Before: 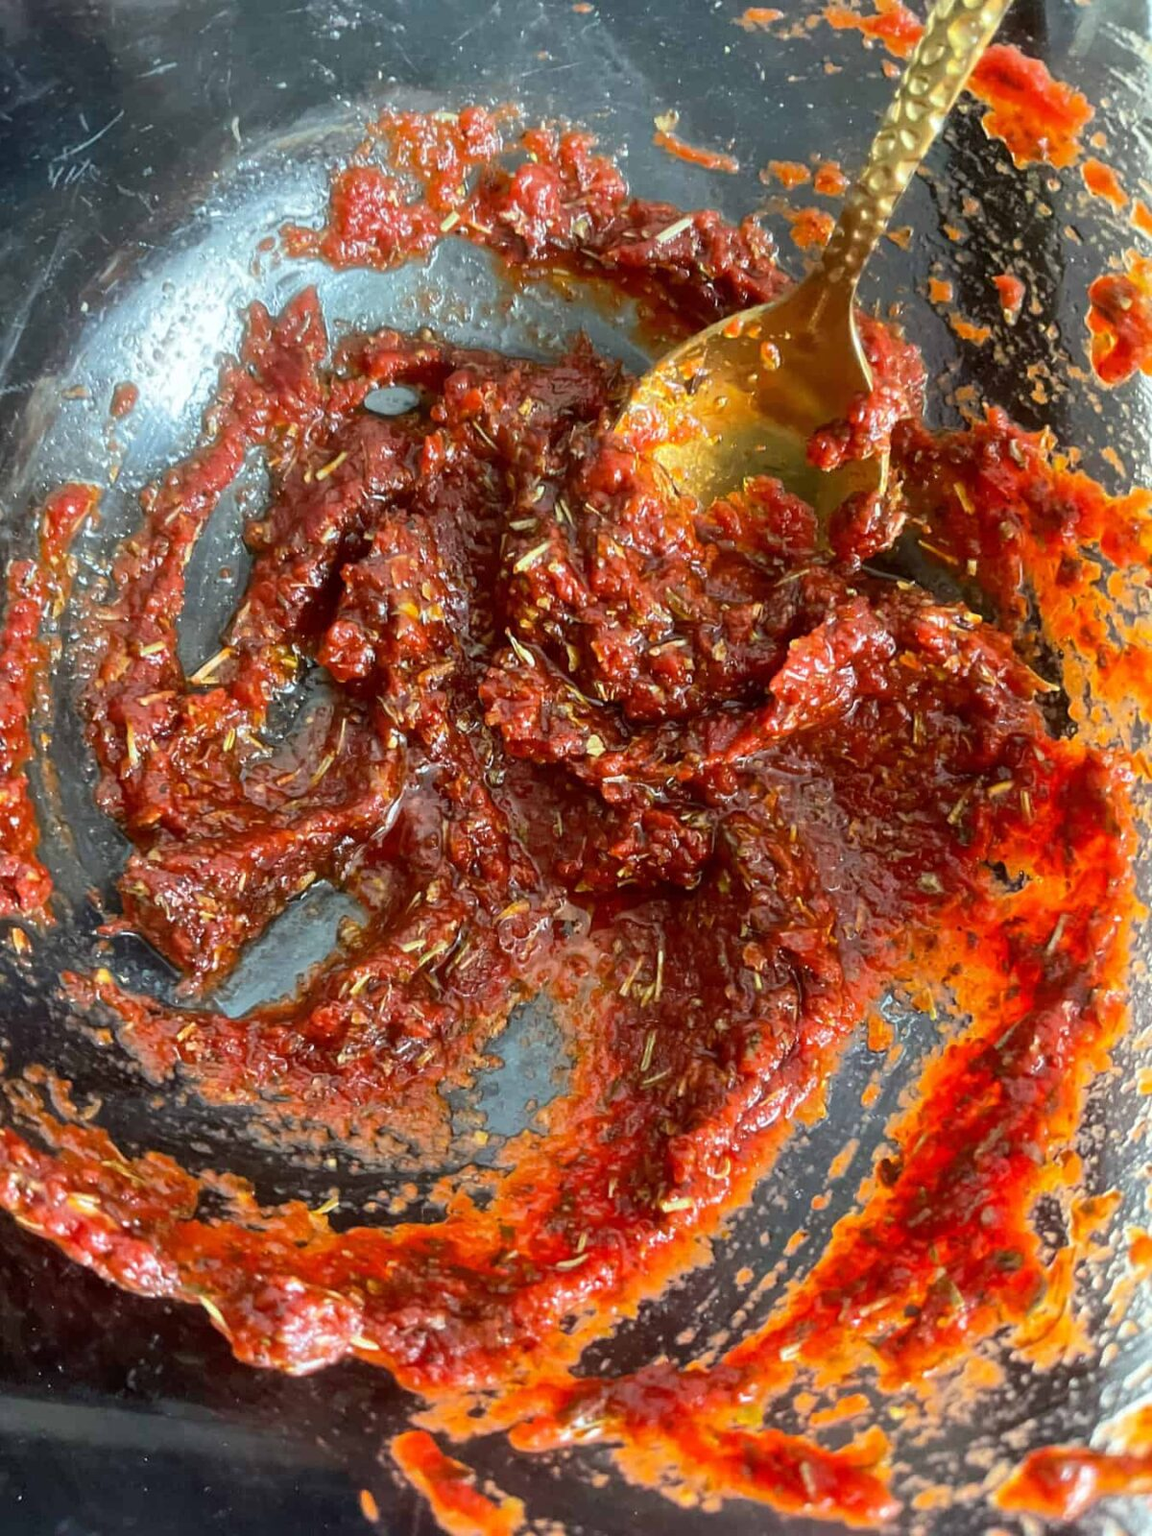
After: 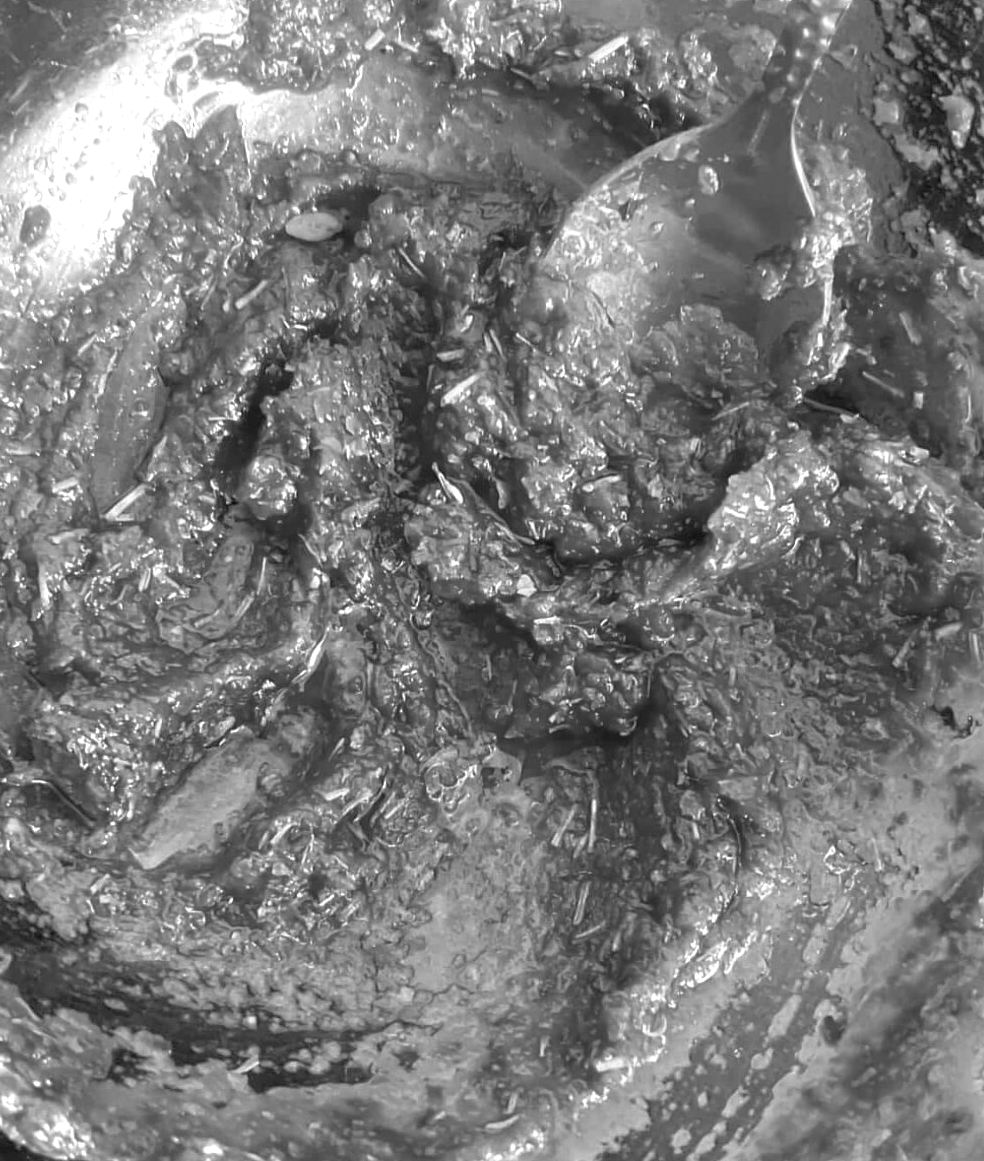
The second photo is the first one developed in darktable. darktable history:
exposure: black level correction 0, exposure 0.694 EV, compensate exposure bias true, compensate highlight preservation false
crop: left 7.914%, top 11.973%, right 10.061%, bottom 15.426%
color zones: curves: ch0 [(0, 0.613) (0.01, 0.613) (0.245, 0.448) (0.498, 0.529) (0.642, 0.665) (0.879, 0.777) (0.99, 0.613)]; ch1 [(0, 0) (0.143, 0) (0.286, 0) (0.429, 0) (0.571, 0) (0.714, 0) (0.857, 0)]
tone equalizer: -8 EV 0.269 EV, -7 EV 0.415 EV, -6 EV 0.399 EV, -5 EV 0.227 EV, -3 EV -0.261 EV, -2 EV -0.42 EV, -1 EV -0.425 EV, +0 EV -0.278 EV, edges refinement/feathering 500, mask exposure compensation -1.57 EV, preserve details no
